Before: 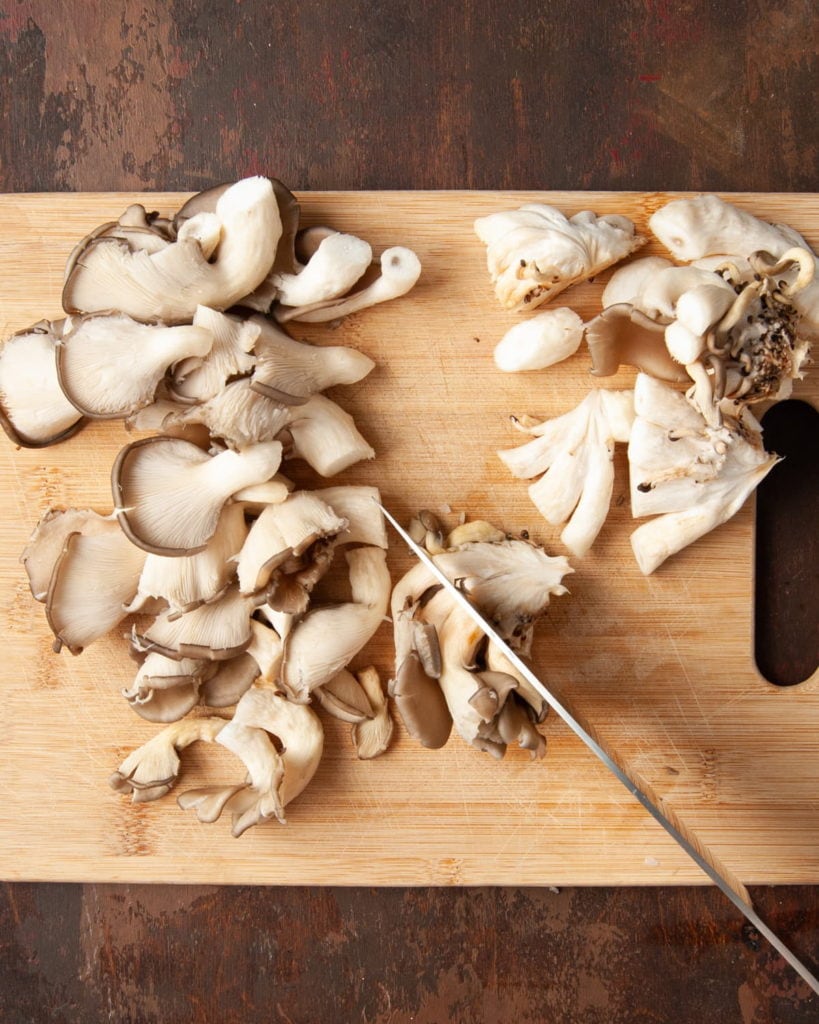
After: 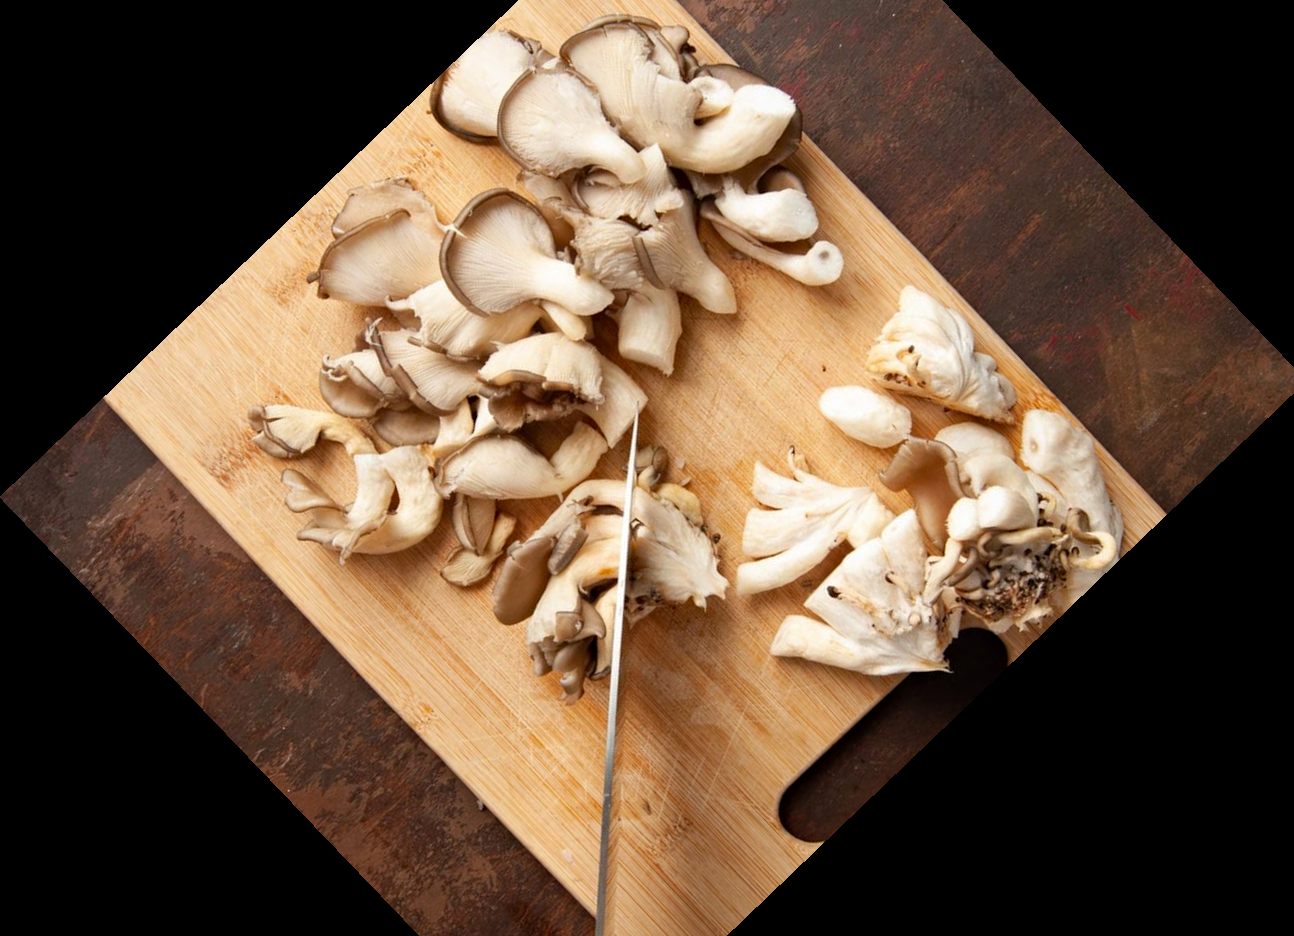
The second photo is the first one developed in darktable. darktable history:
crop and rotate: angle -46.26°, top 16.234%, right 0.912%, bottom 11.704%
haze removal: compatibility mode true, adaptive false
